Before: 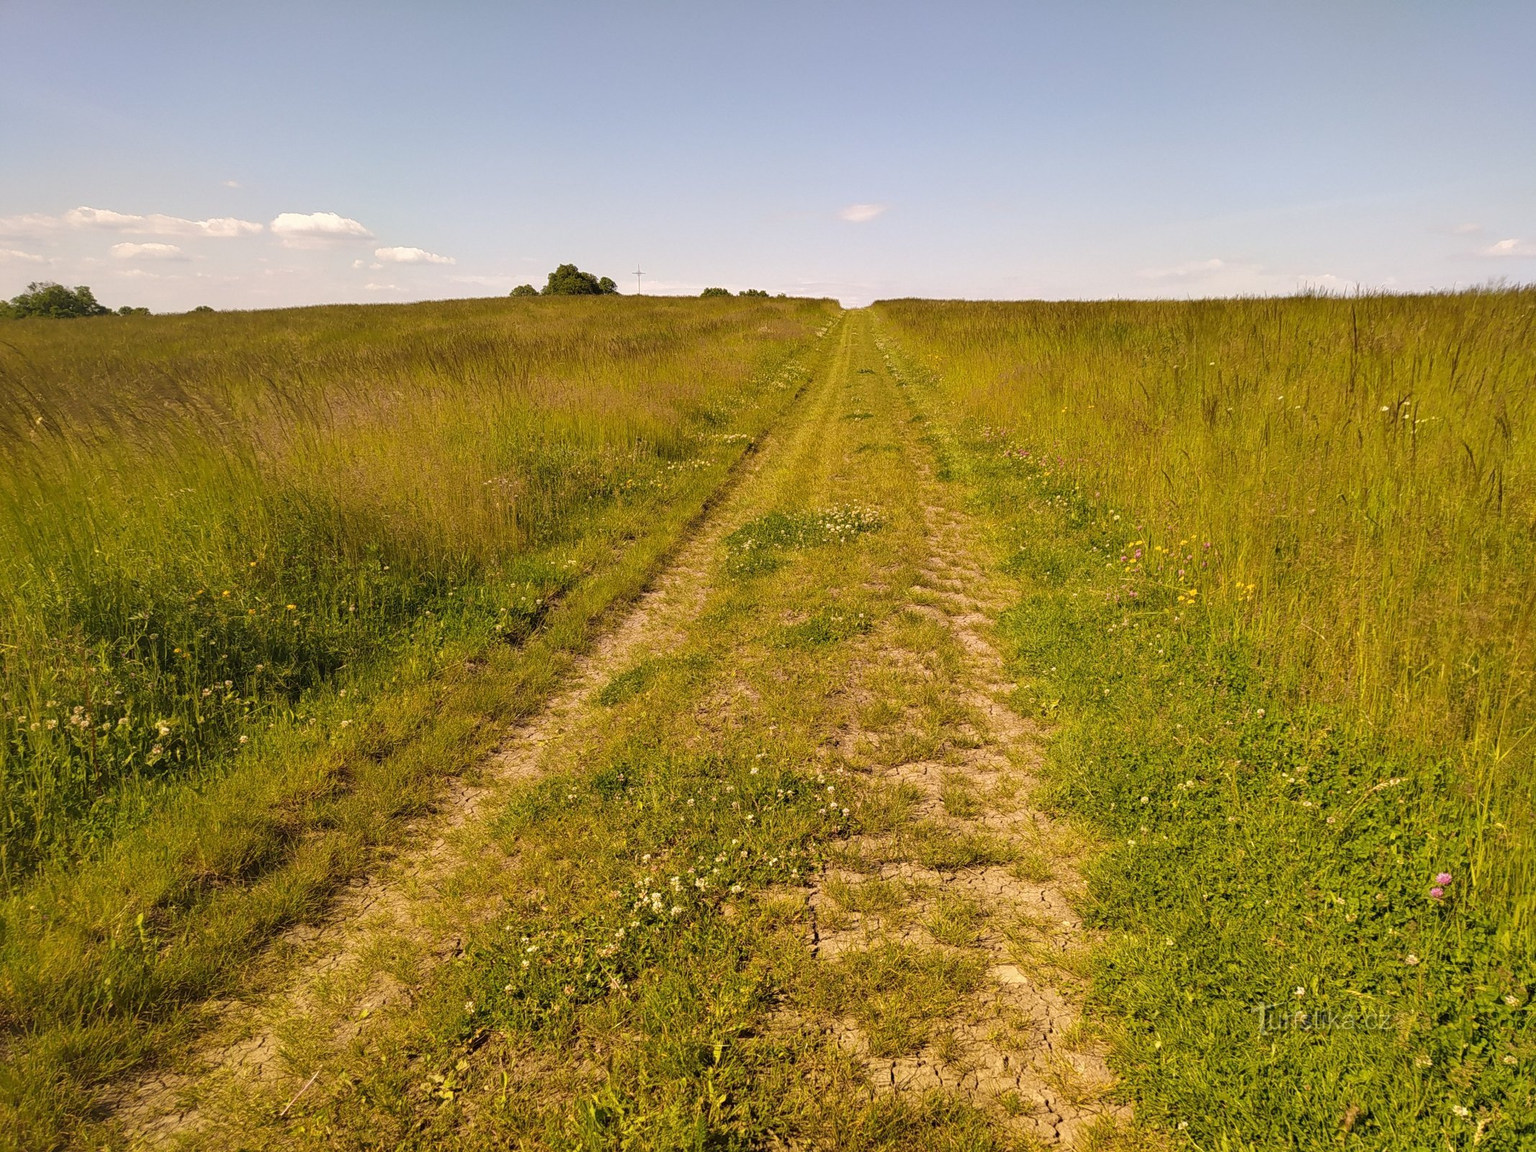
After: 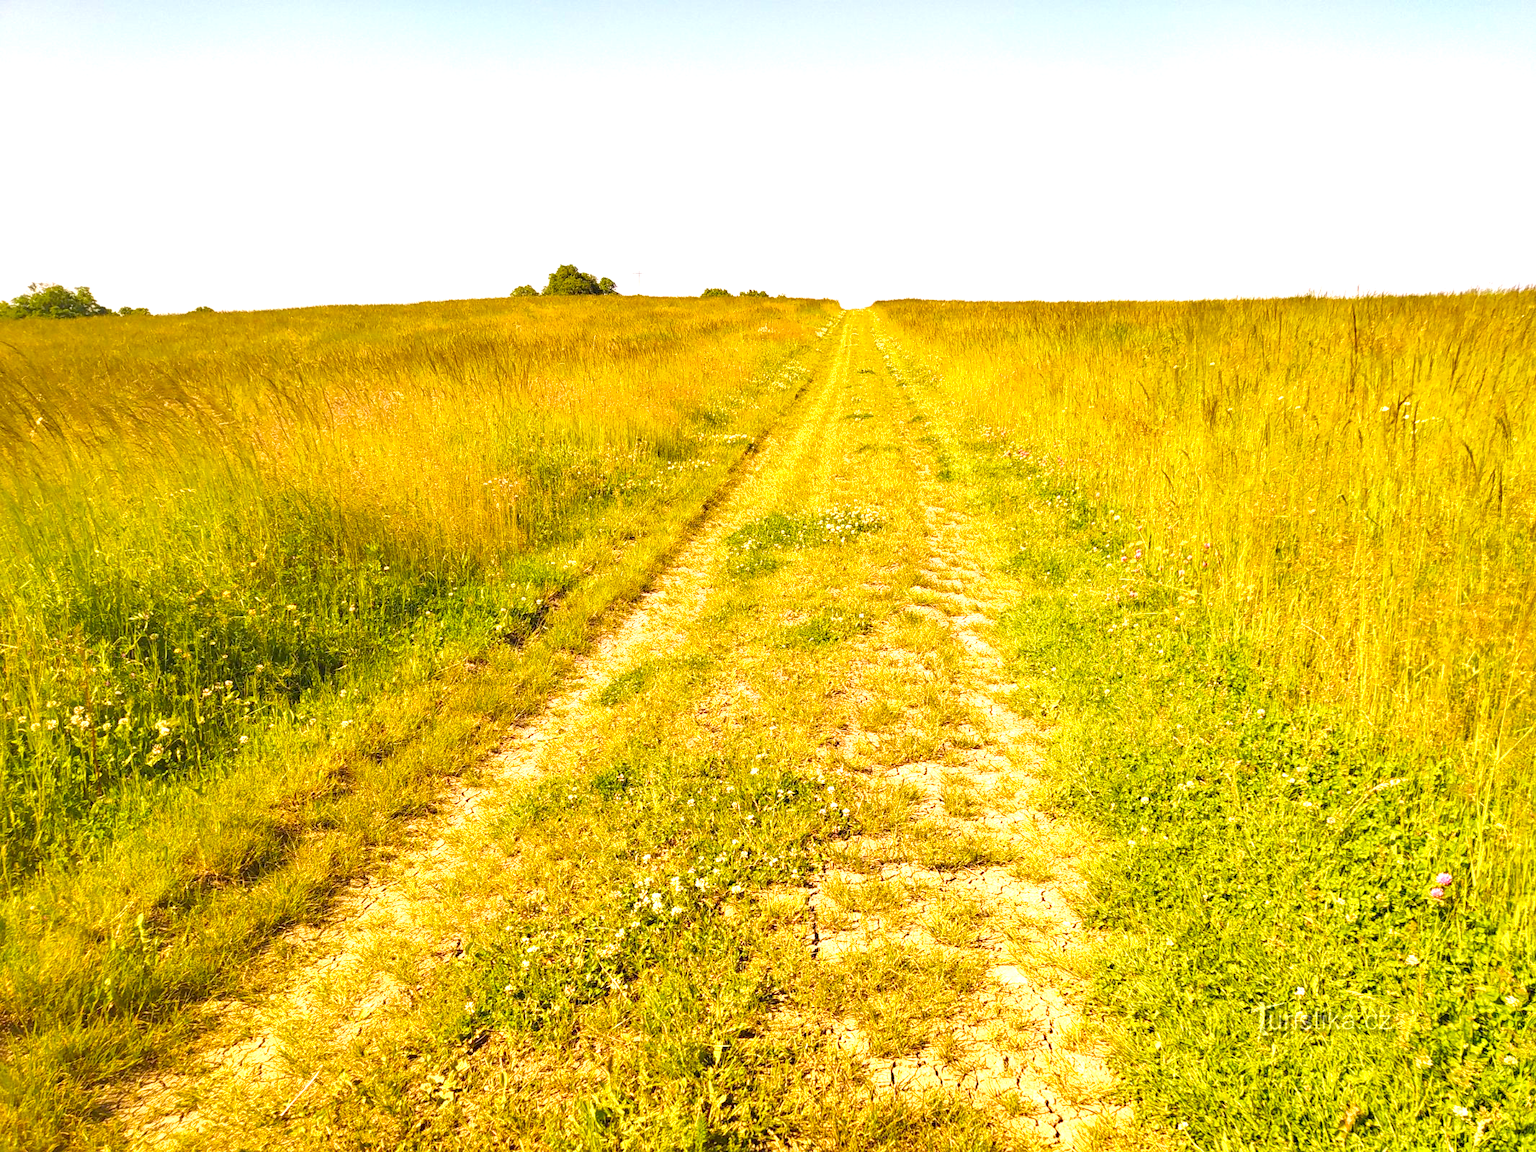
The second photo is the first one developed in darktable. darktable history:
exposure: black level correction 0, exposure 1.453 EV, compensate highlight preservation false
haze removal: adaptive false
velvia: strength 31.72%, mid-tones bias 0.206
